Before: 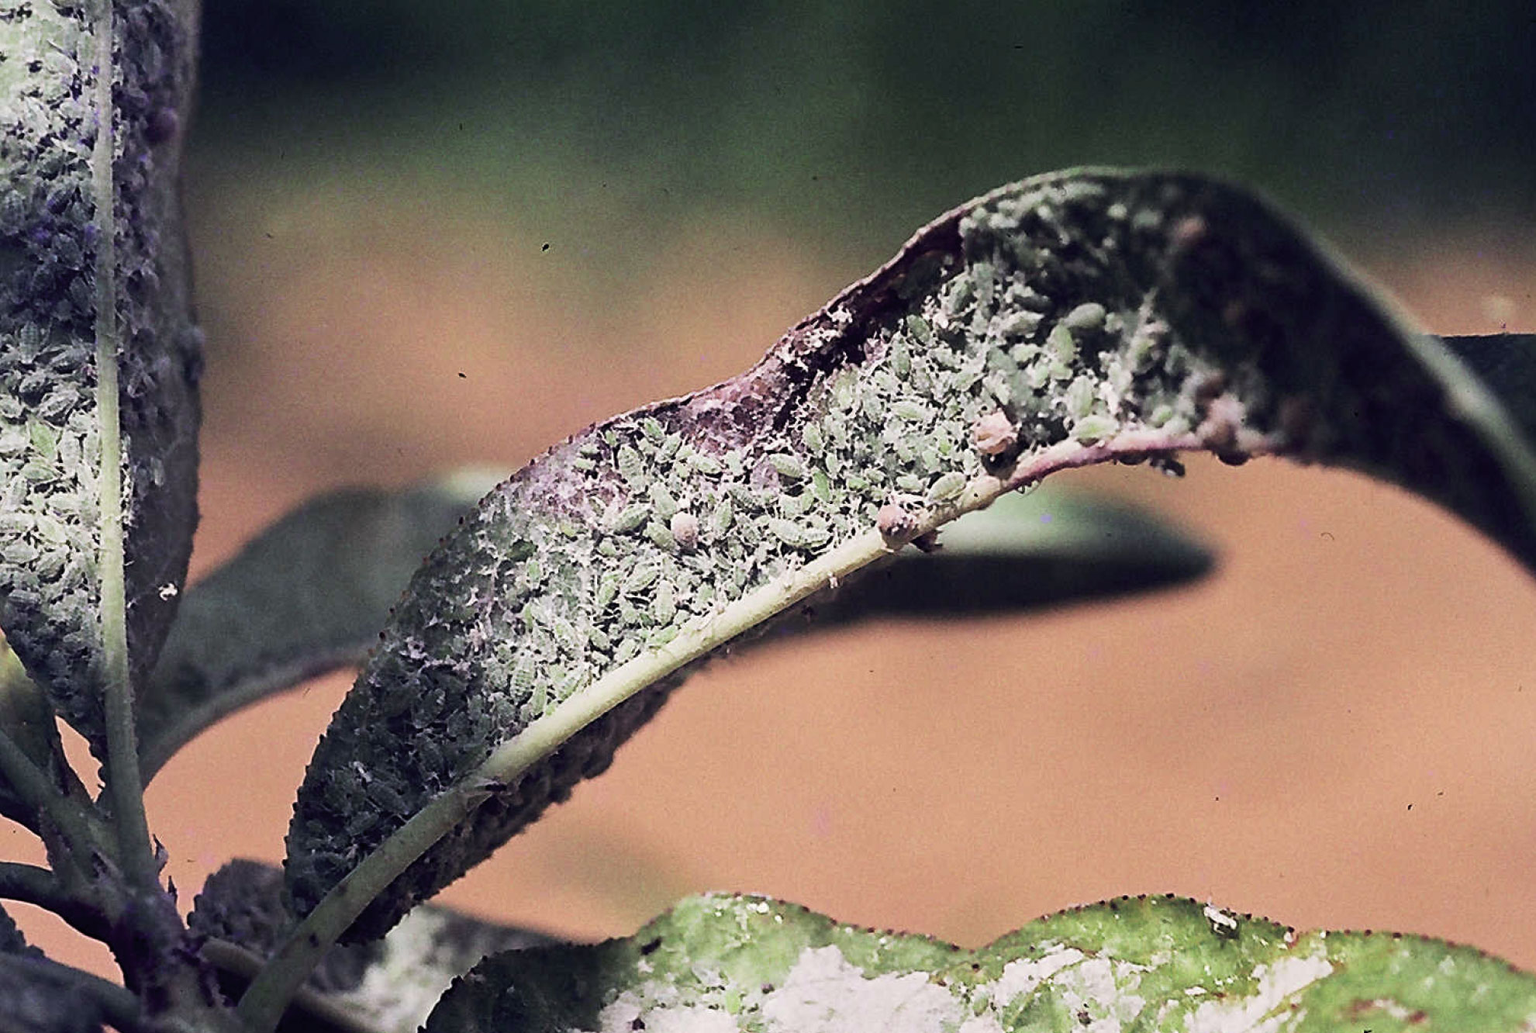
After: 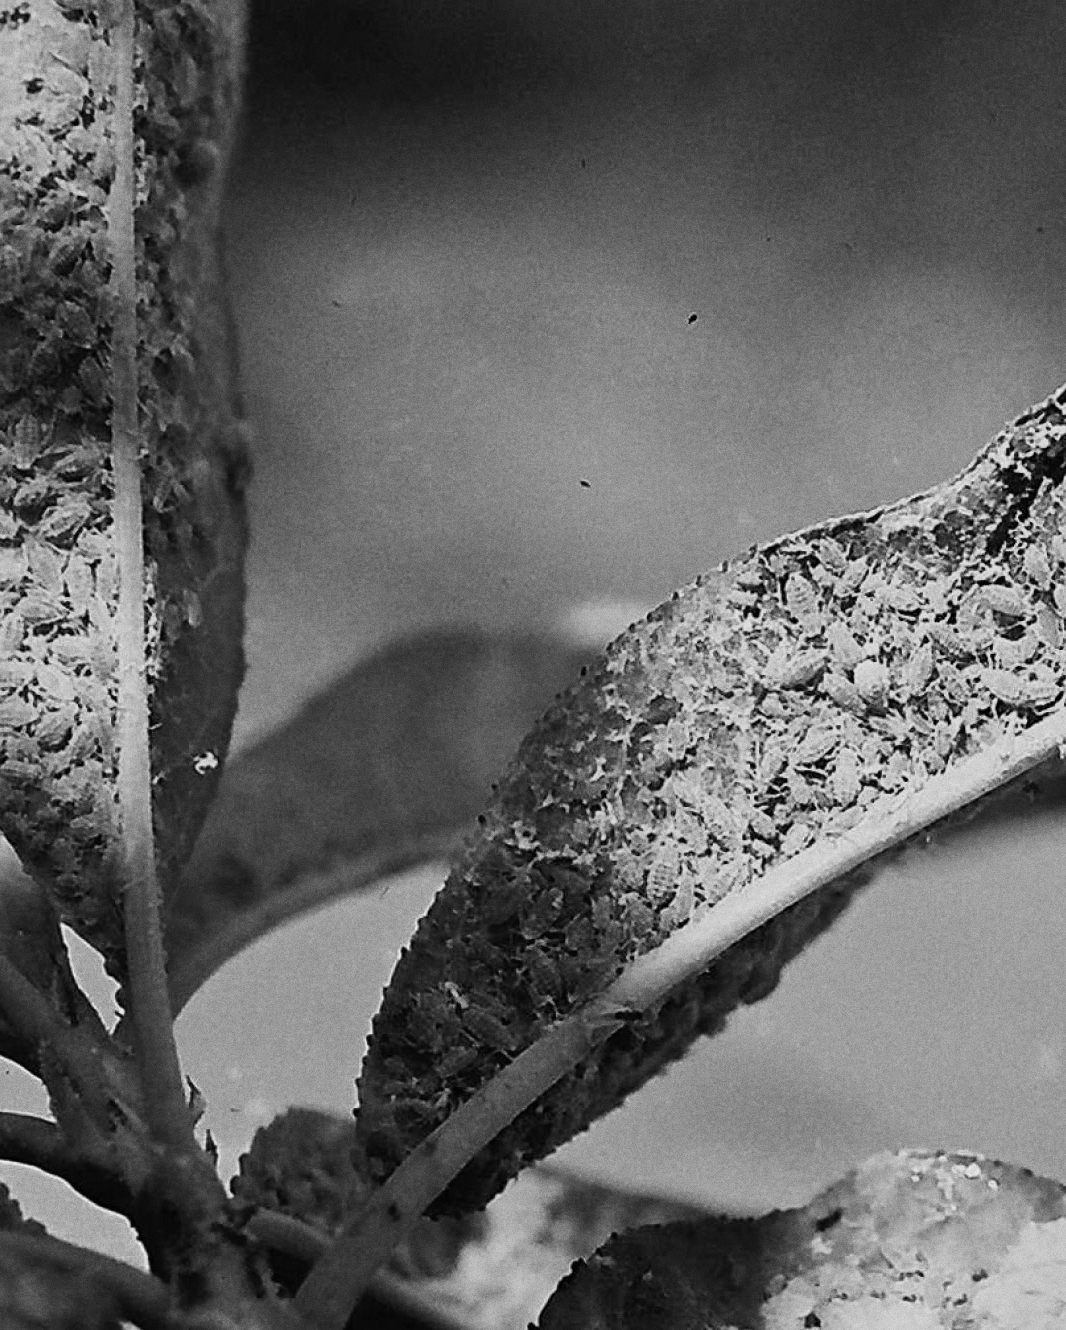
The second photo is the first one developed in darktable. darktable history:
white balance: red 0.931, blue 1.11
shadows and highlights: shadows 29.32, highlights -29.32, low approximation 0.01, soften with gaussian
crop: left 0.587%, right 45.588%, bottom 0.086%
grain: on, module defaults
color zones: curves: ch0 [(0.002, 0.593) (0.143, 0.417) (0.285, 0.541) (0.455, 0.289) (0.608, 0.327) (0.727, 0.283) (0.869, 0.571) (1, 0.603)]; ch1 [(0, 0) (0.143, 0) (0.286, 0) (0.429, 0) (0.571, 0) (0.714, 0) (0.857, 0)]
